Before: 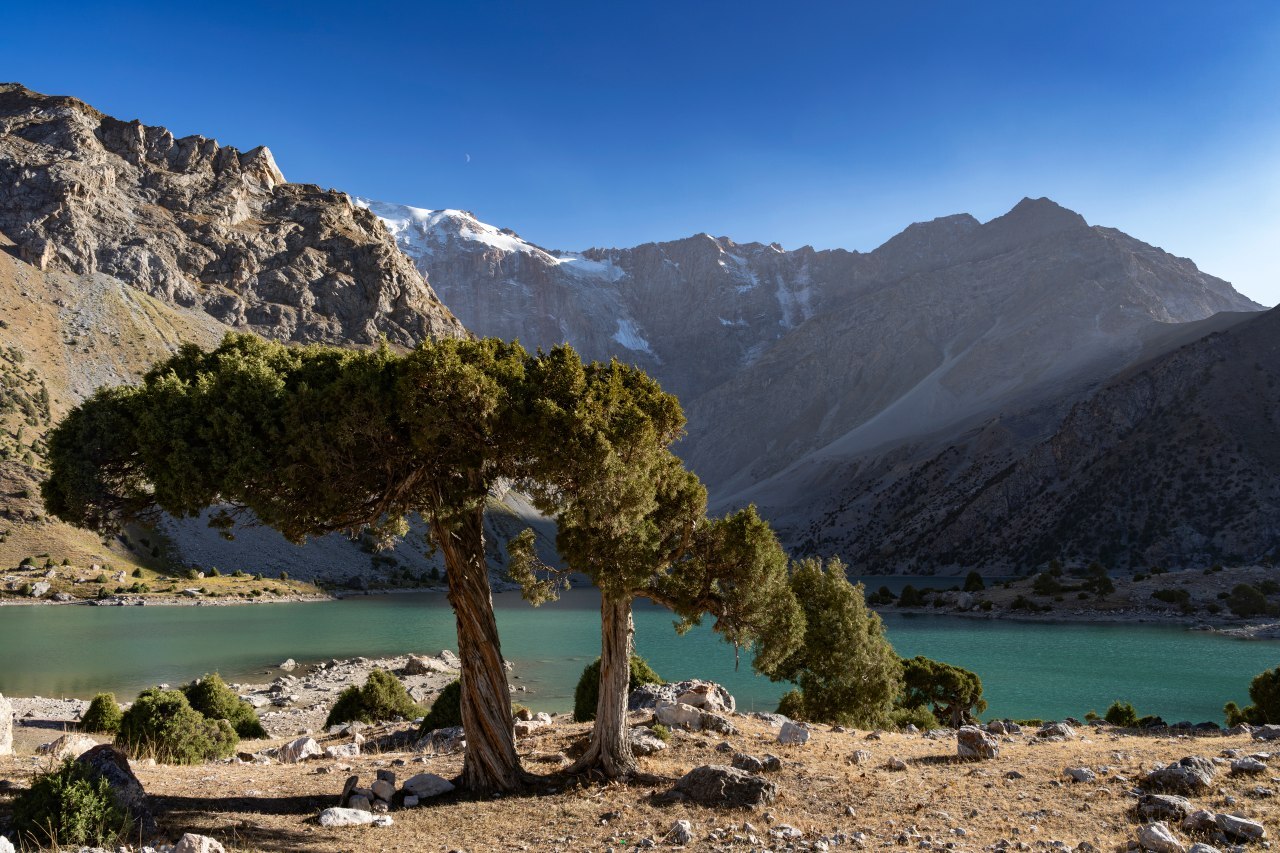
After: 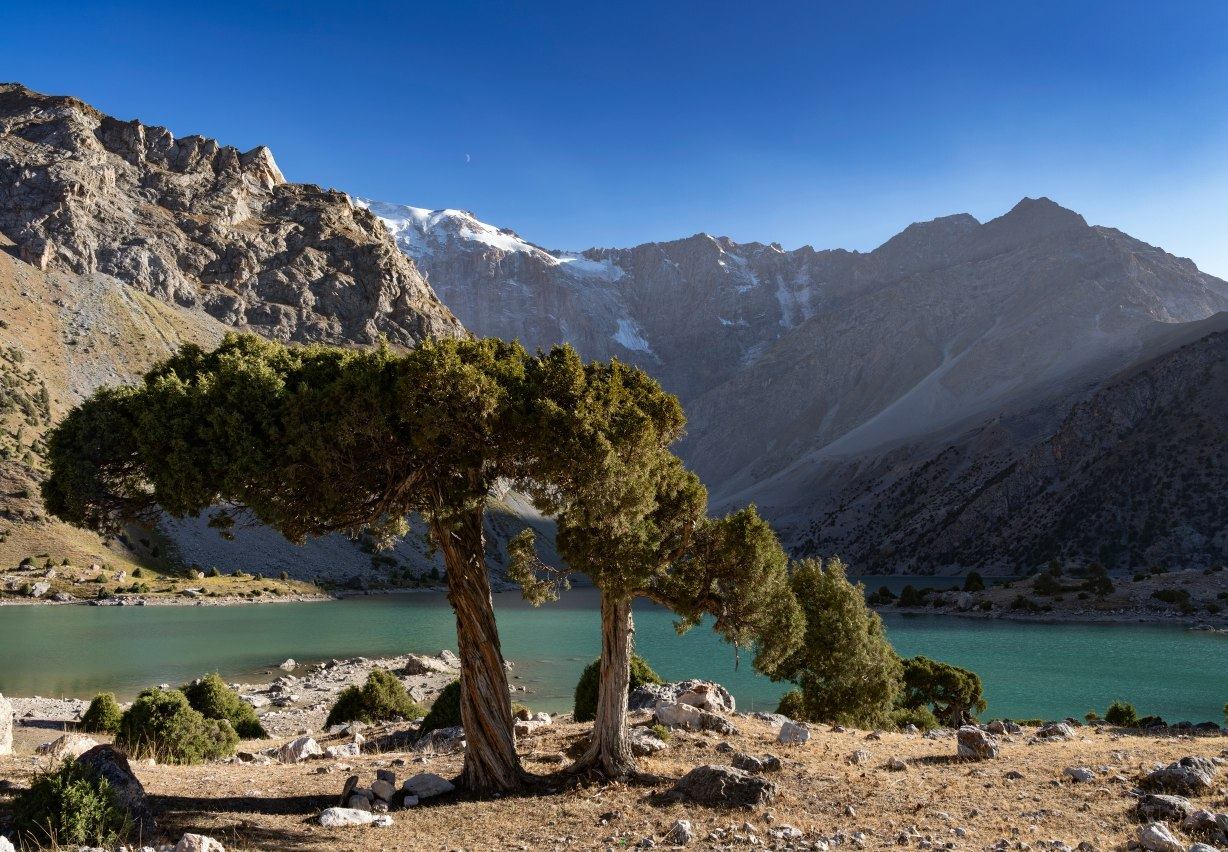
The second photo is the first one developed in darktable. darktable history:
crop: right 4.014%, bottom 0.046%
